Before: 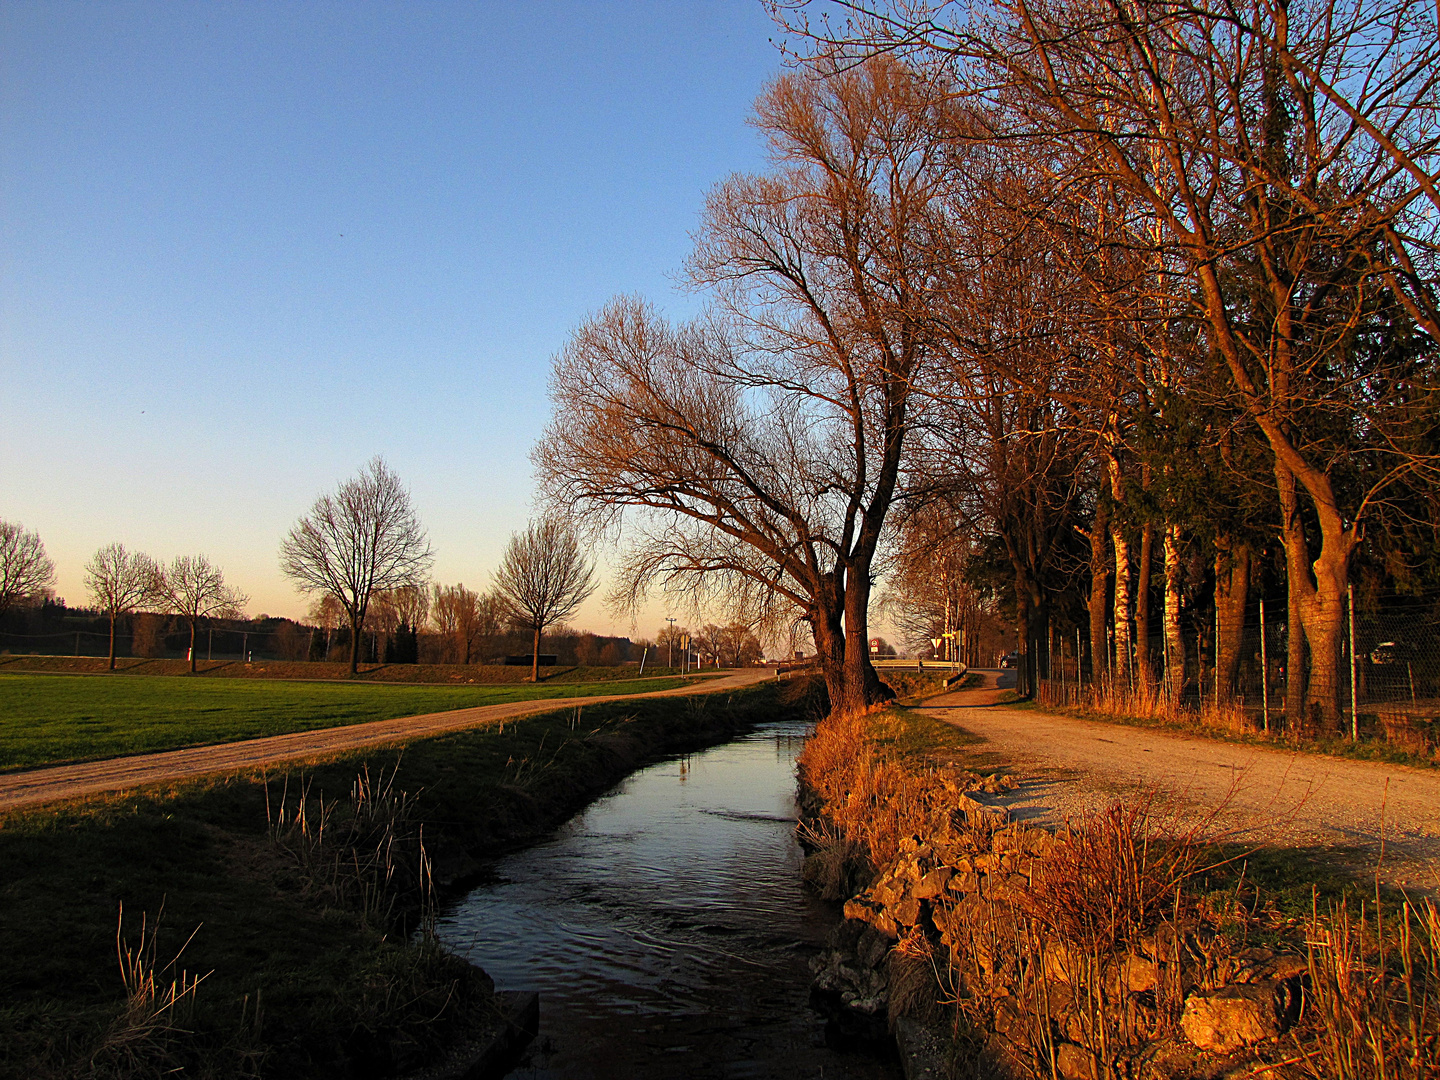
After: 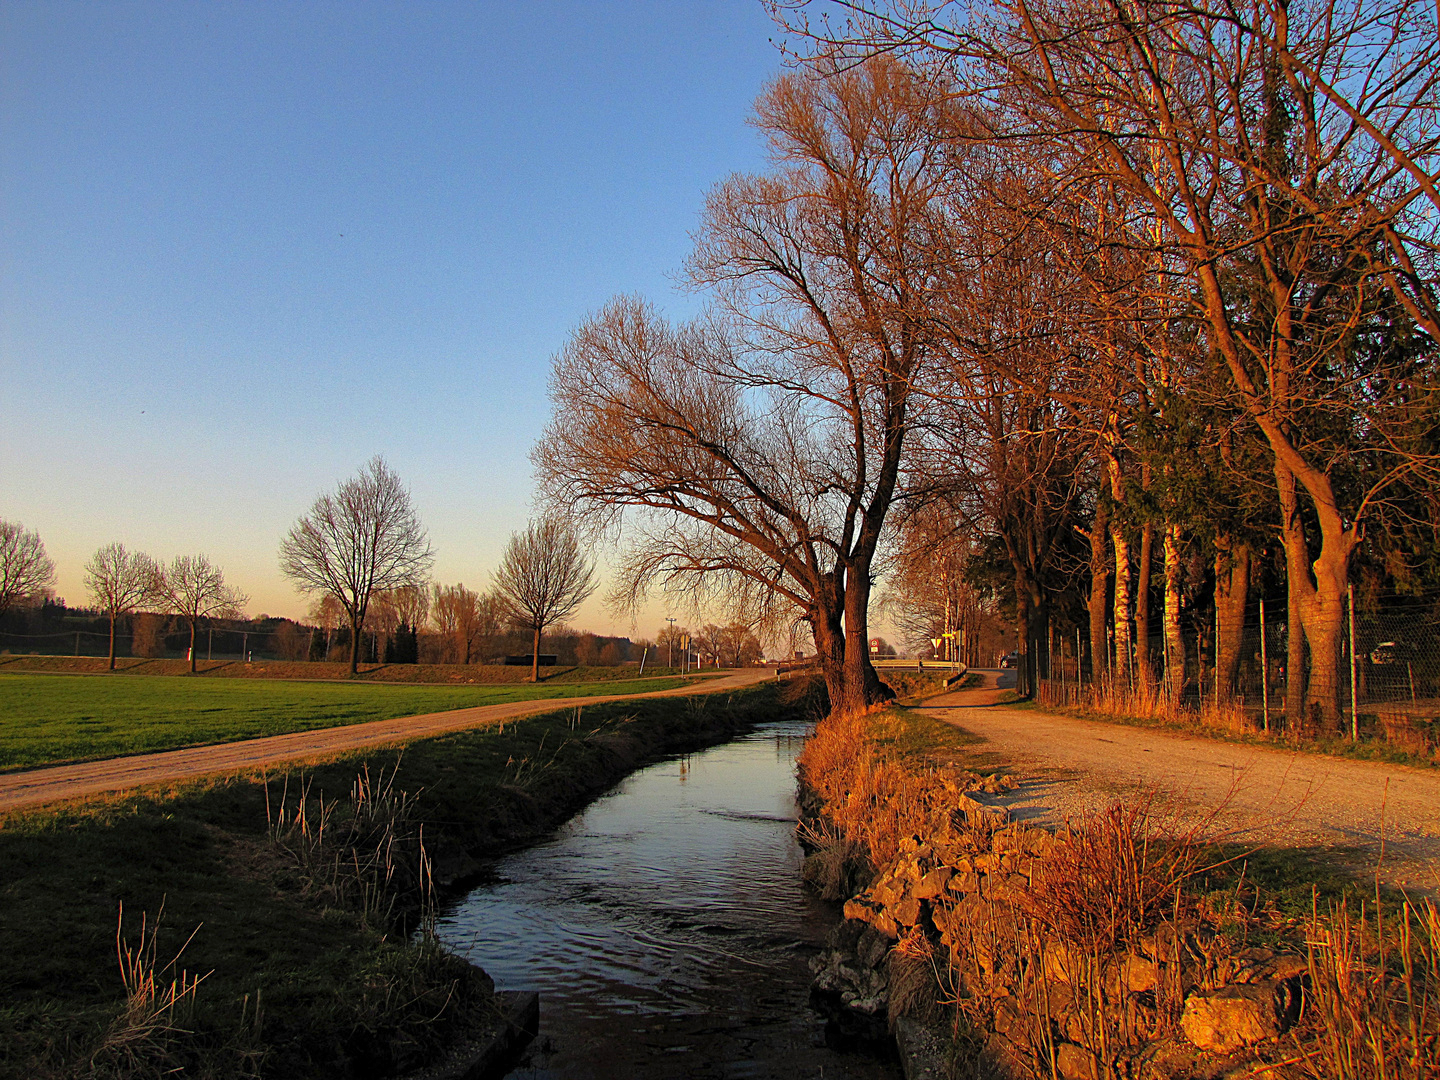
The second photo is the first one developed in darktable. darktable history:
shadows and highlights: highlights color adjustment 49.62%
levels: black 3.79%, white 99.91%
